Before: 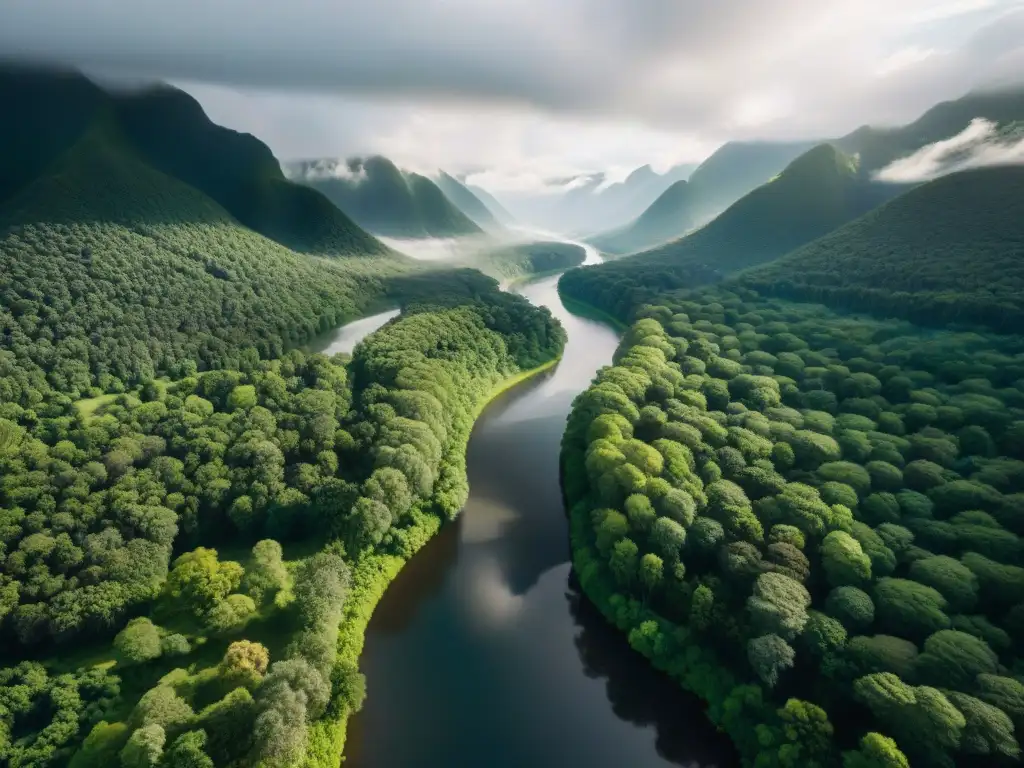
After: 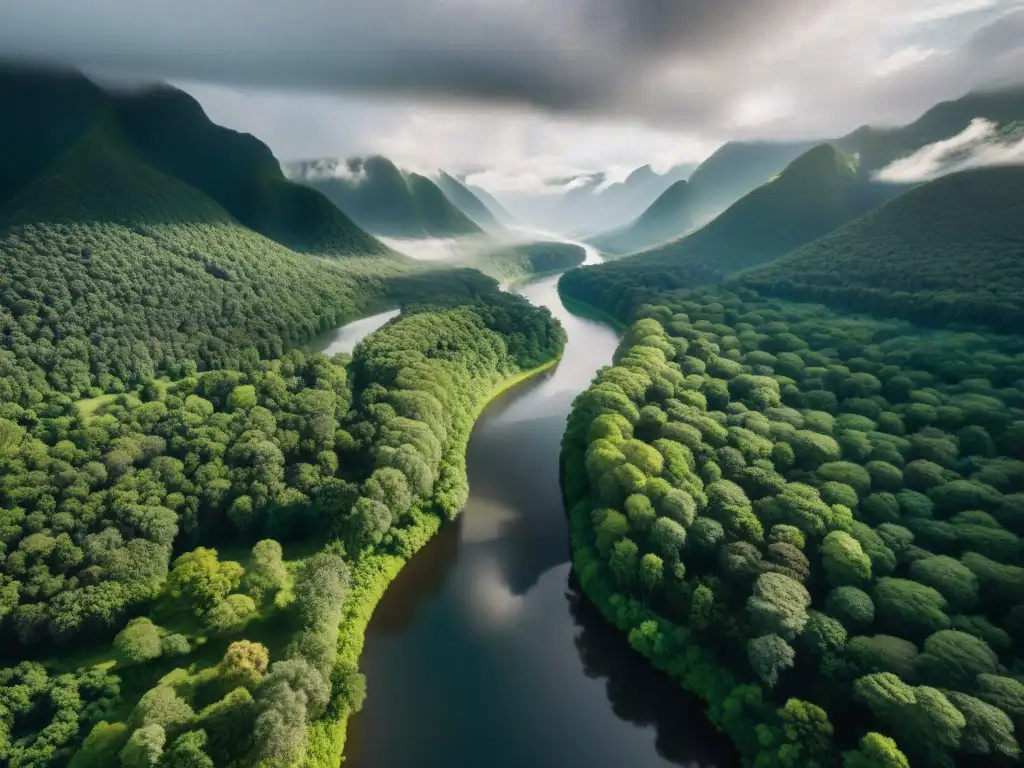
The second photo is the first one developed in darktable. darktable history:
shadows and highlights: shadows 24.65, highlights -78.64, soften with gaussian
